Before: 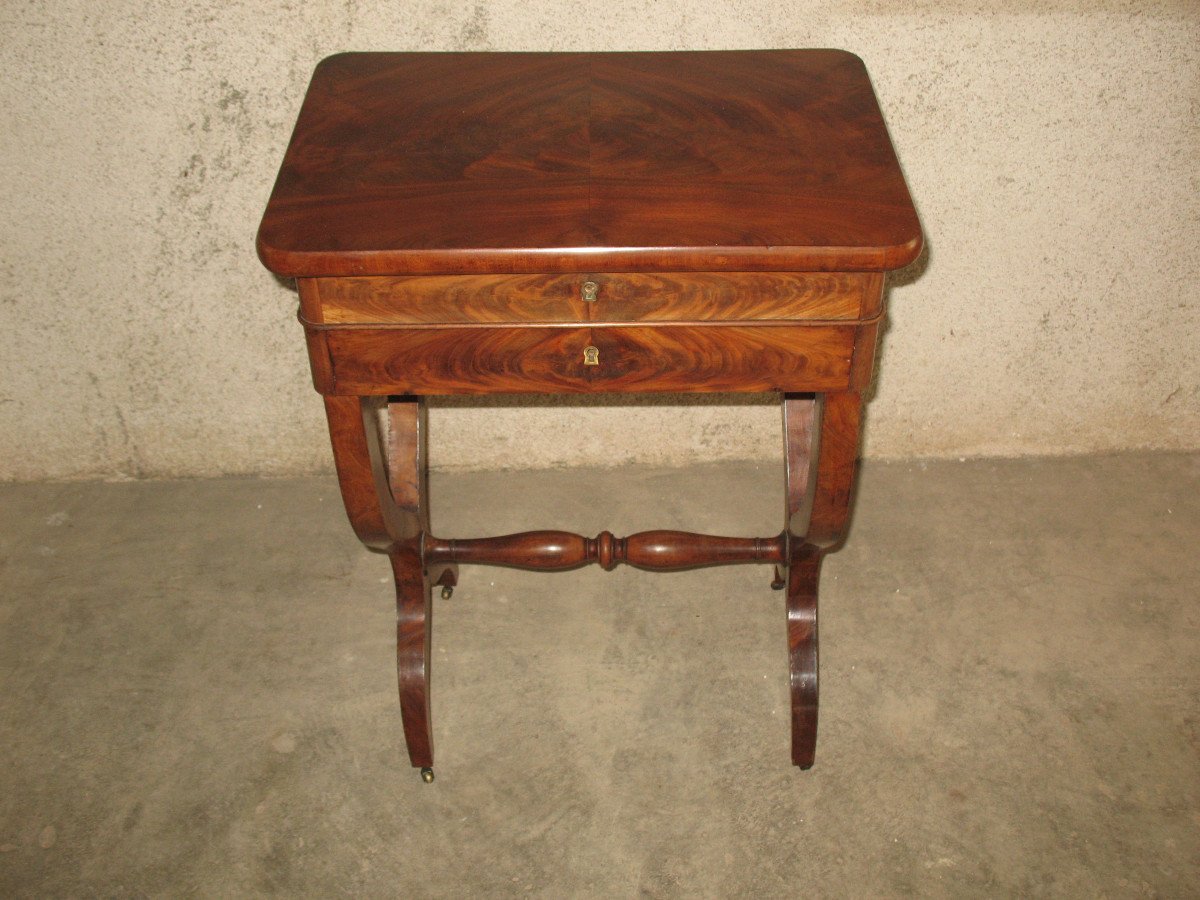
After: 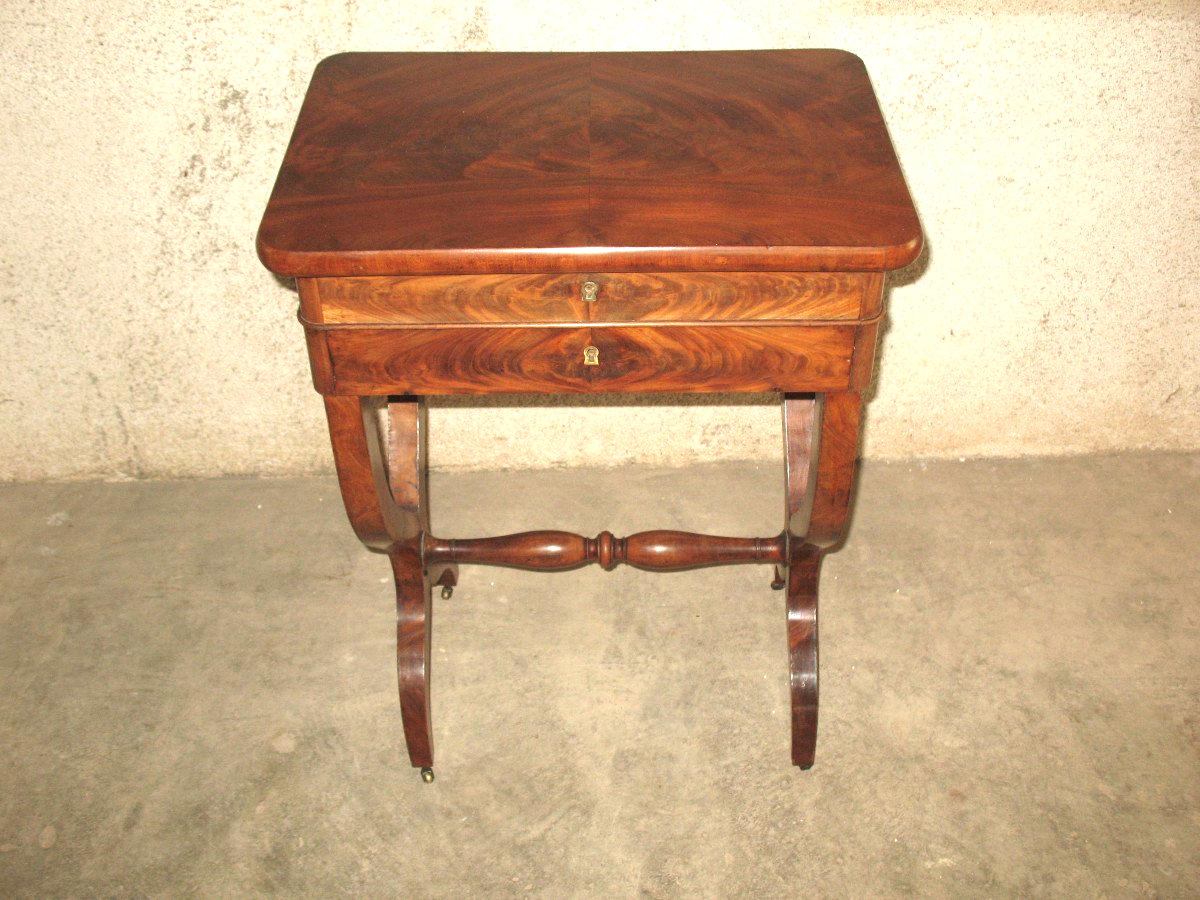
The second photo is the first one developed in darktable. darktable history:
contrast brightness saturation: saturation -0.059
exposure: exposure 0.919 EV, compensate exposure bias true, compensate highlight preservation false
